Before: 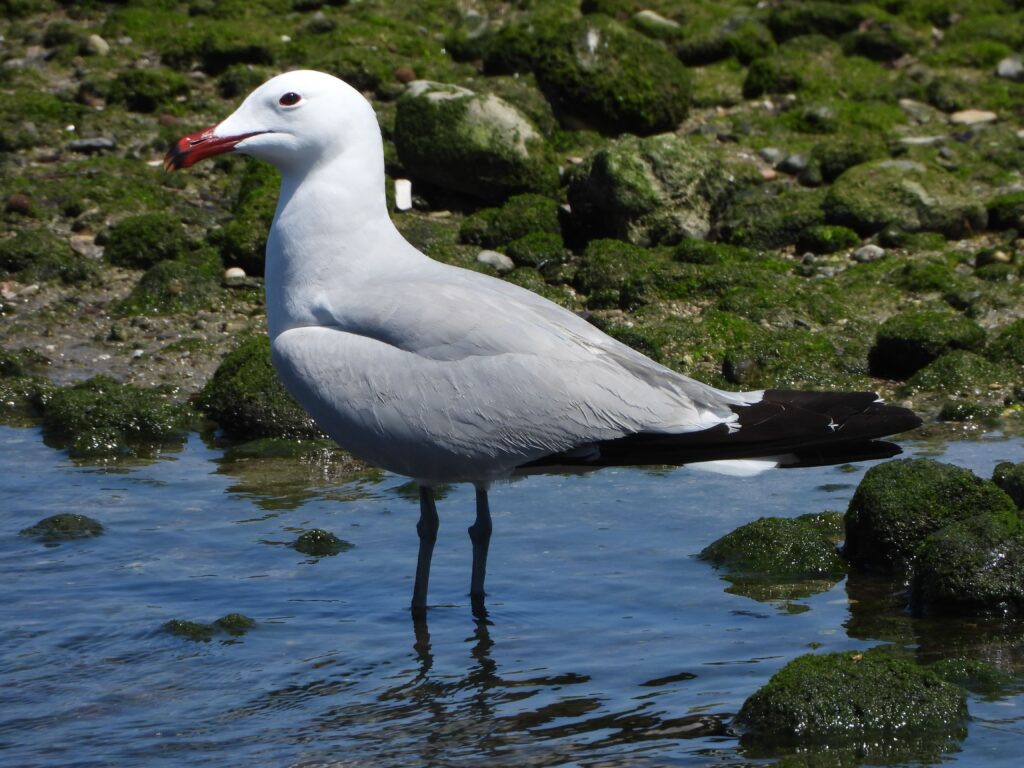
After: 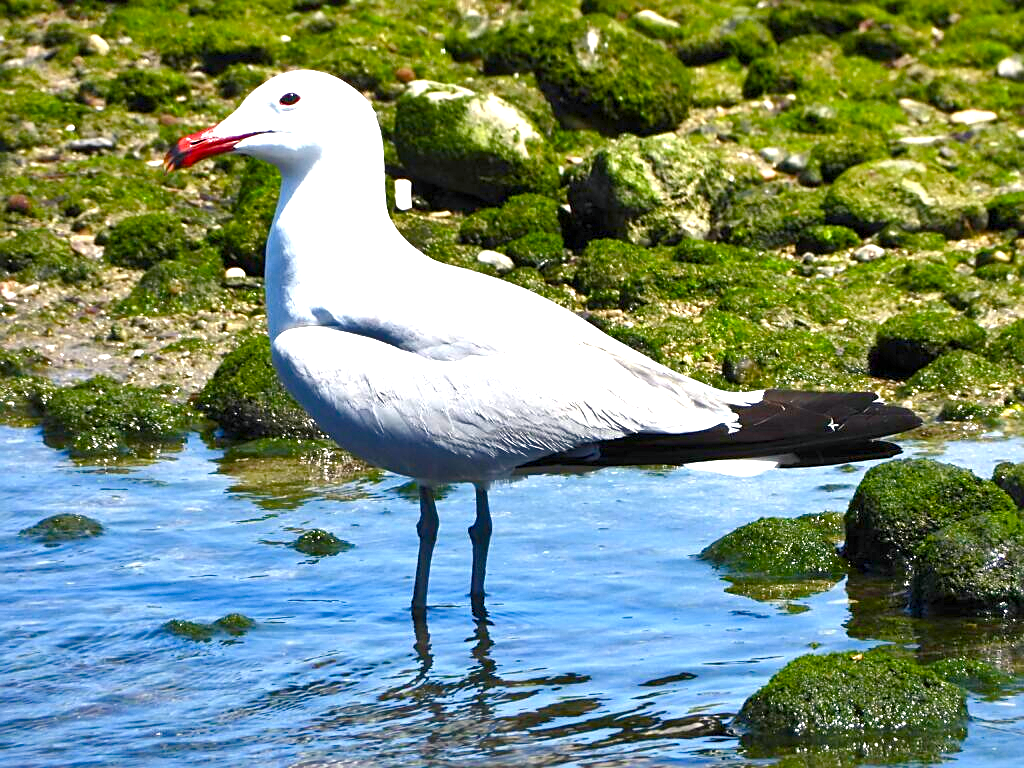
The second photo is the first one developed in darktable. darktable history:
sharpen: on, module defaults
color balance rgb: shadows lift › chroma 1%, shadows lift › hue 240.84°, highlights gain › chroma 2%, highlights gain › hue 73.2°, global offset › luminance -0.5%, perceptual saturation grading › global saturation 20%, perceptual saturation grading › highlights -25%, perceptual saturation grading › shadows 50%, global vibrance 25.26%
shadows and highlights: soften with gaussian
exposure: black level correction 0, exposure 1.9 EV, compensate highlight preservation false
